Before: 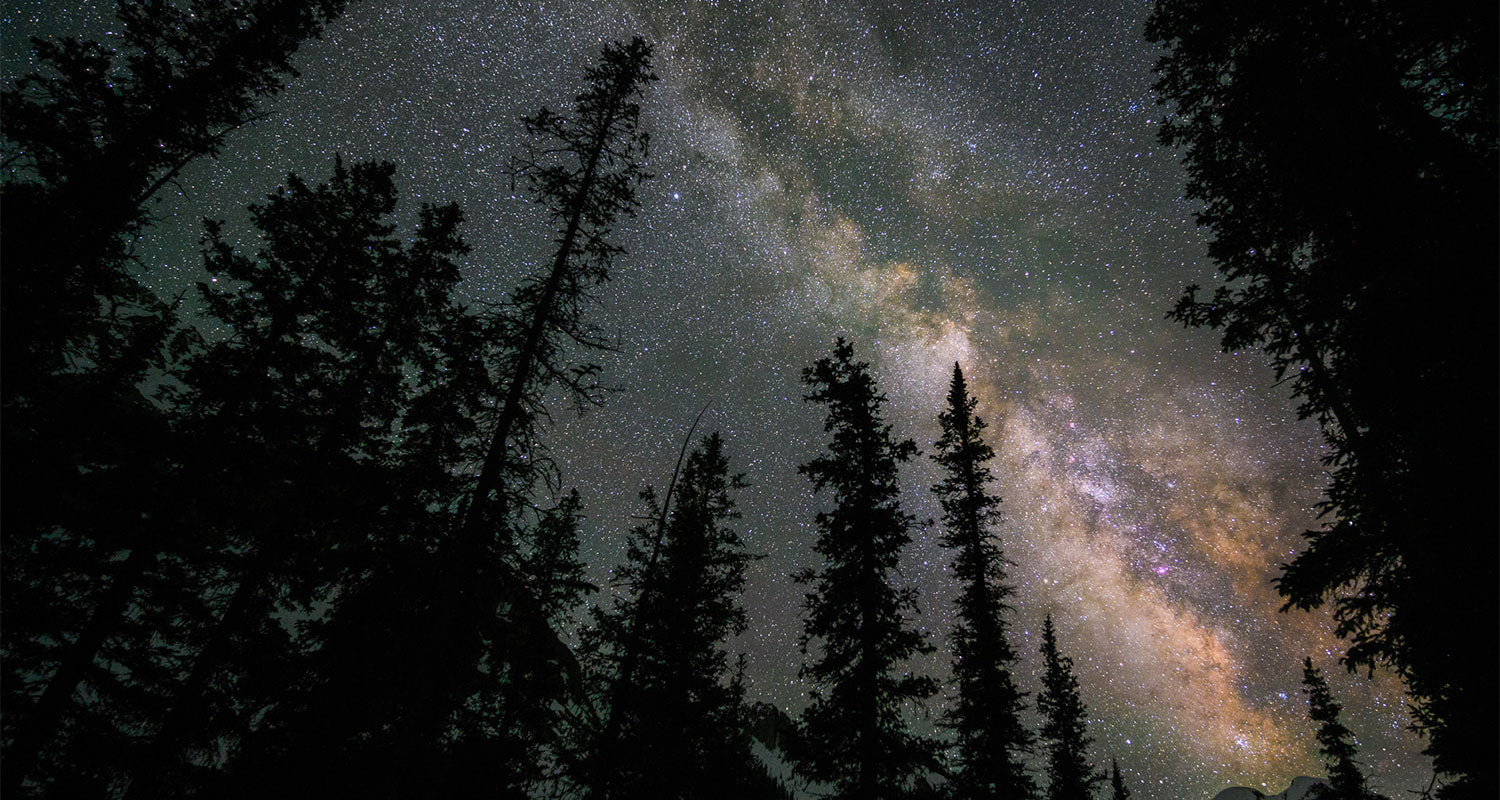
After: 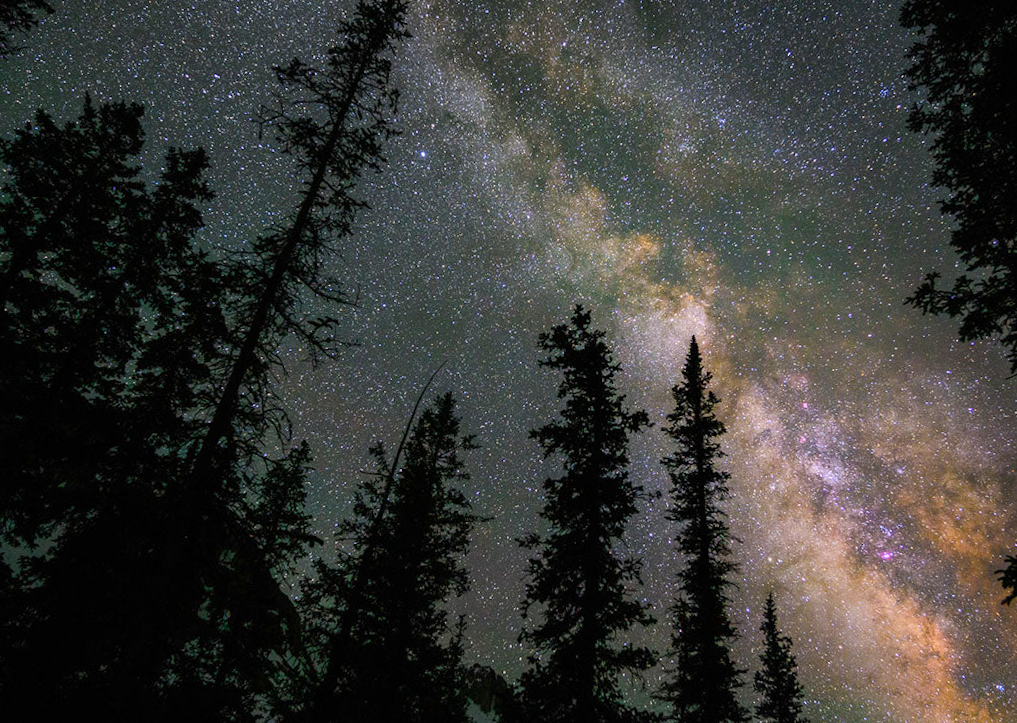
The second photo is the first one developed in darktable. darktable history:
crop and rotate: angle -3.27°, left 14.277%, top 0.028%, right 10.766%, bottom 0.028%
color balance rgb: perceptual saturation grading › global saturation 20%, global vibrance 20%
white balance: emerald 1
